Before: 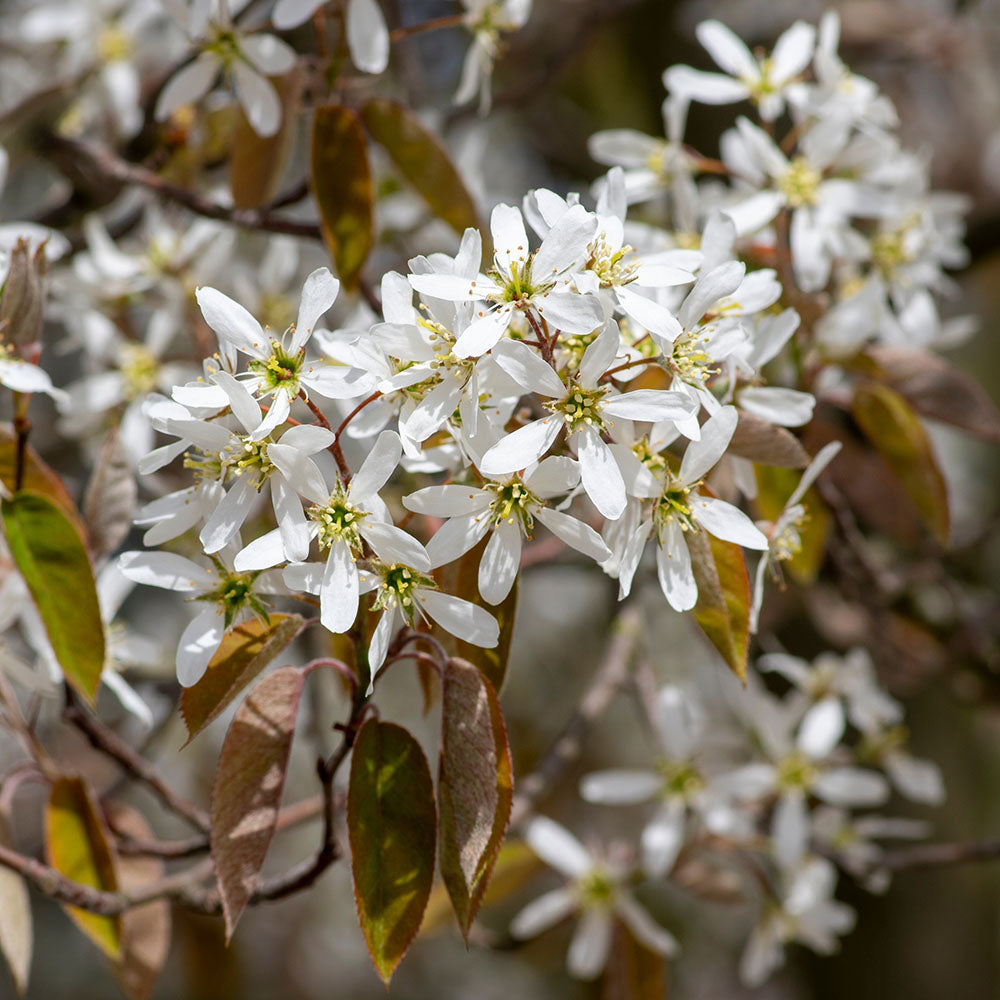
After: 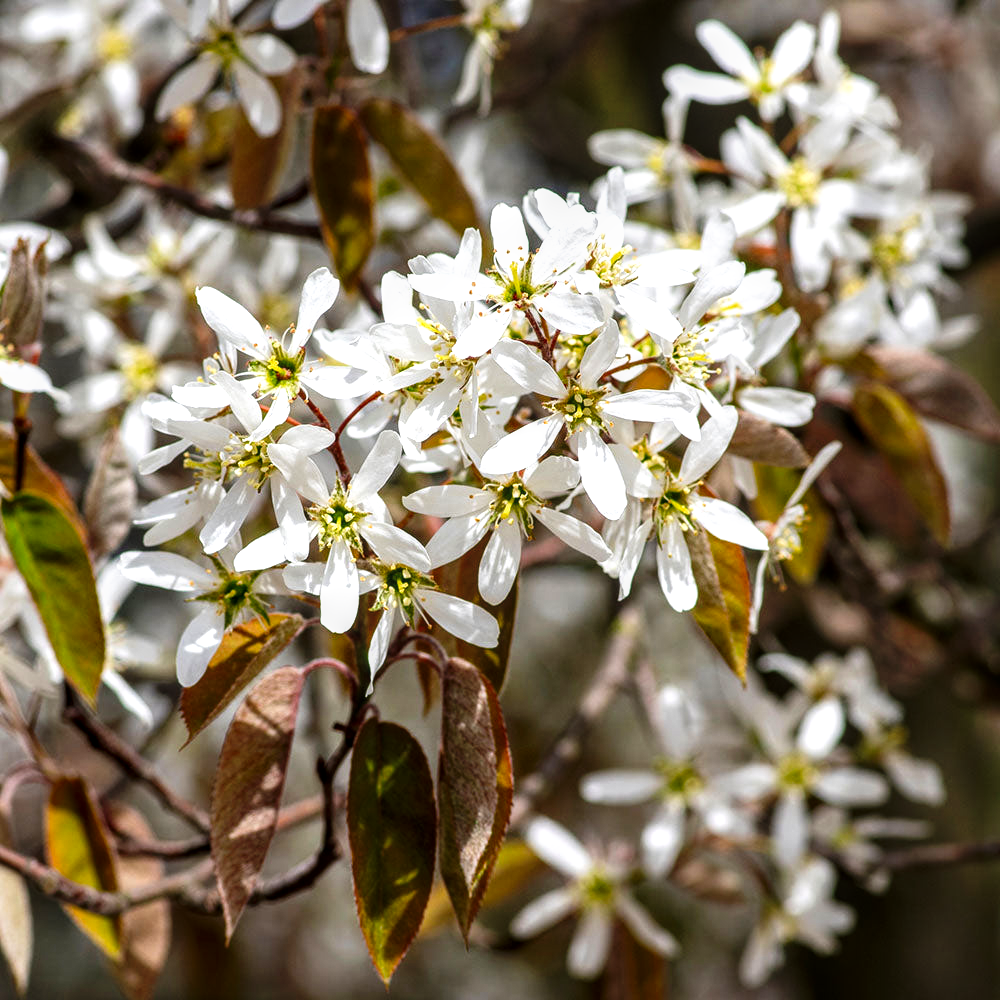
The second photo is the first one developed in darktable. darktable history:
shadows and highlights: radius 334.93, shadows 63.48, highlights 6.06, compress 87.7%, highlights color adjustment 39.73%, soften with gaussian
tone curve: curves: ch0 [(0, 0) (0.003, 0.002) (0.011, 0.006) (0.025, 0.014) (0.044, 0.025) (0.069, 0.039) (0.1, 0.056) (0.136, 0.082) (0.177, 0.116) (0.224, 0.163) (0.277, 0.233) (0.335, 0.311) (0.399, 0.396) (0.468, 0.488) (0.543, 0.588) (0.623, 0.695) (0.709, 0.809) (0.801, 0.912) (0.898, 0.997) (1, 1)], preserve colors none
local contrast: on, module defaults
